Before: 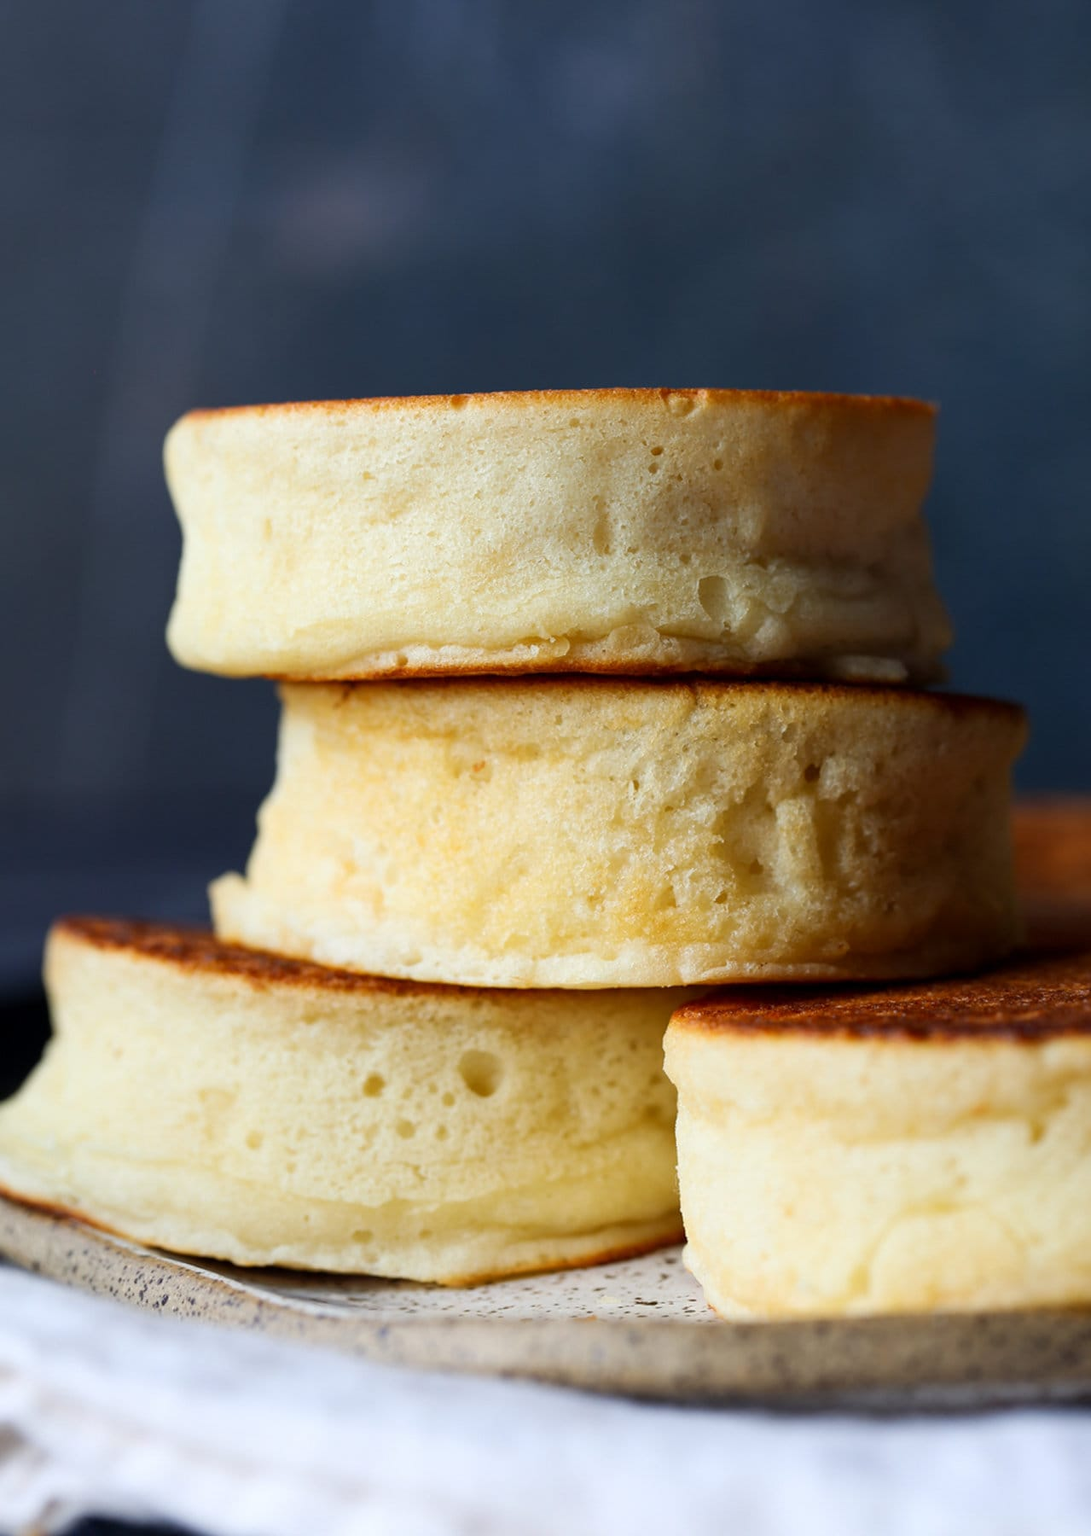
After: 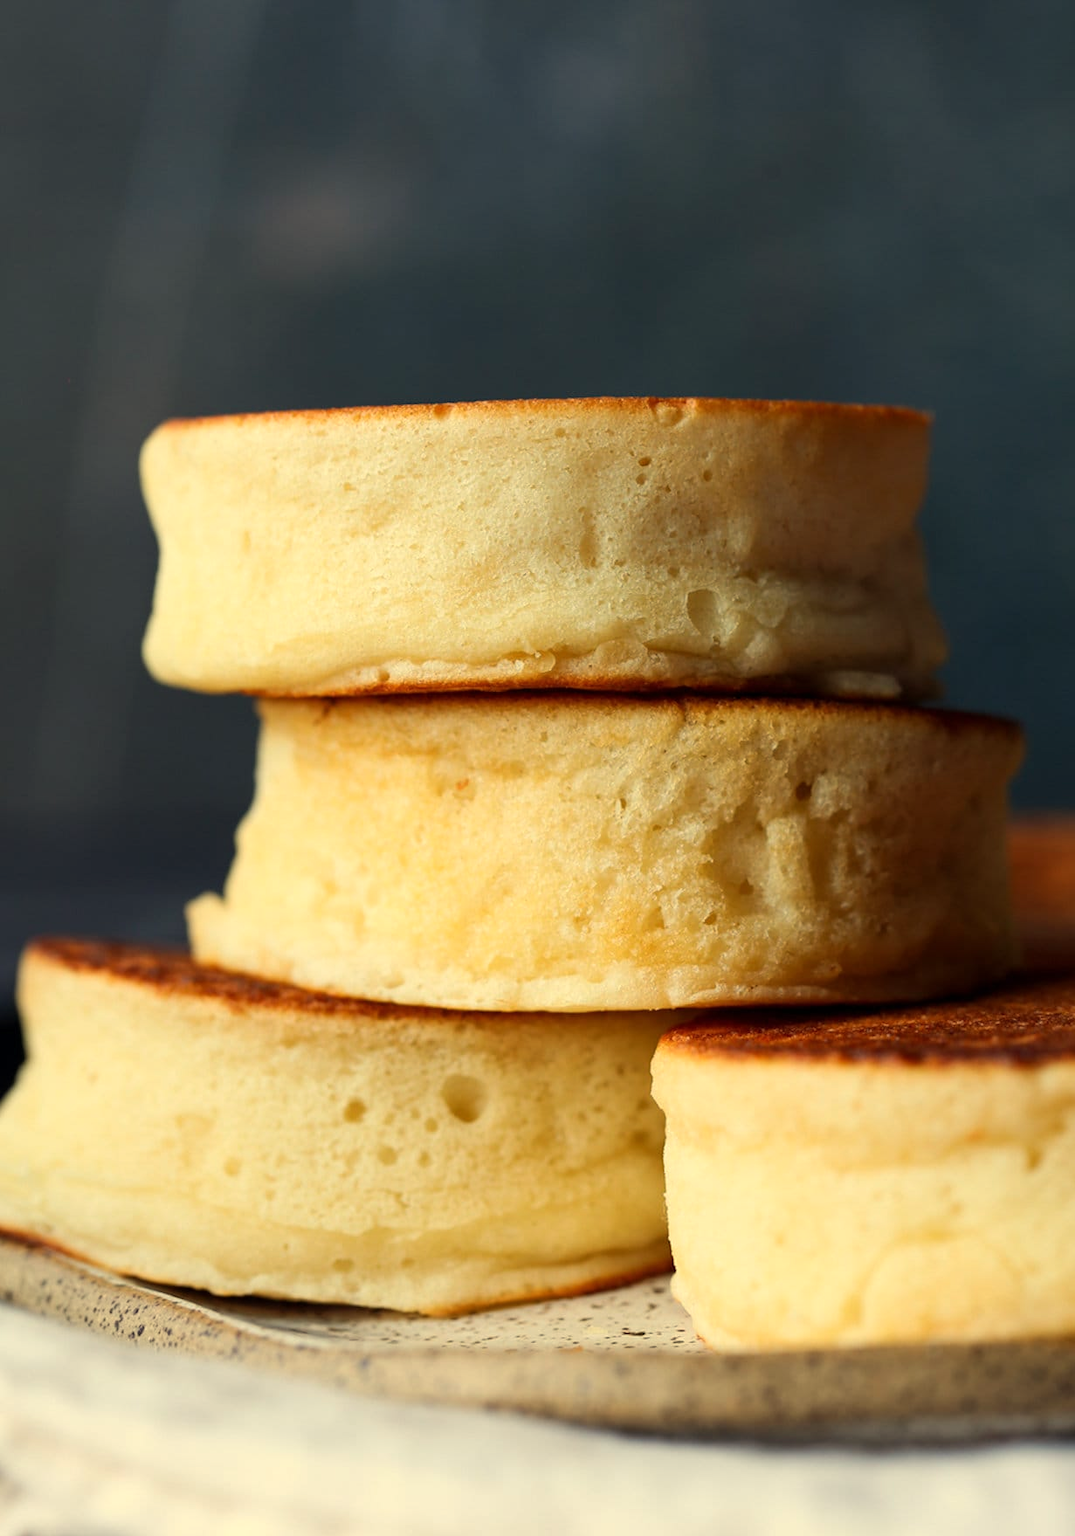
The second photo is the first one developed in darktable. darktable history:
crop and rotate: left 2.536%, right 1.107%, bottom 2.246%
white balance: red 1.08, blue 0.791
